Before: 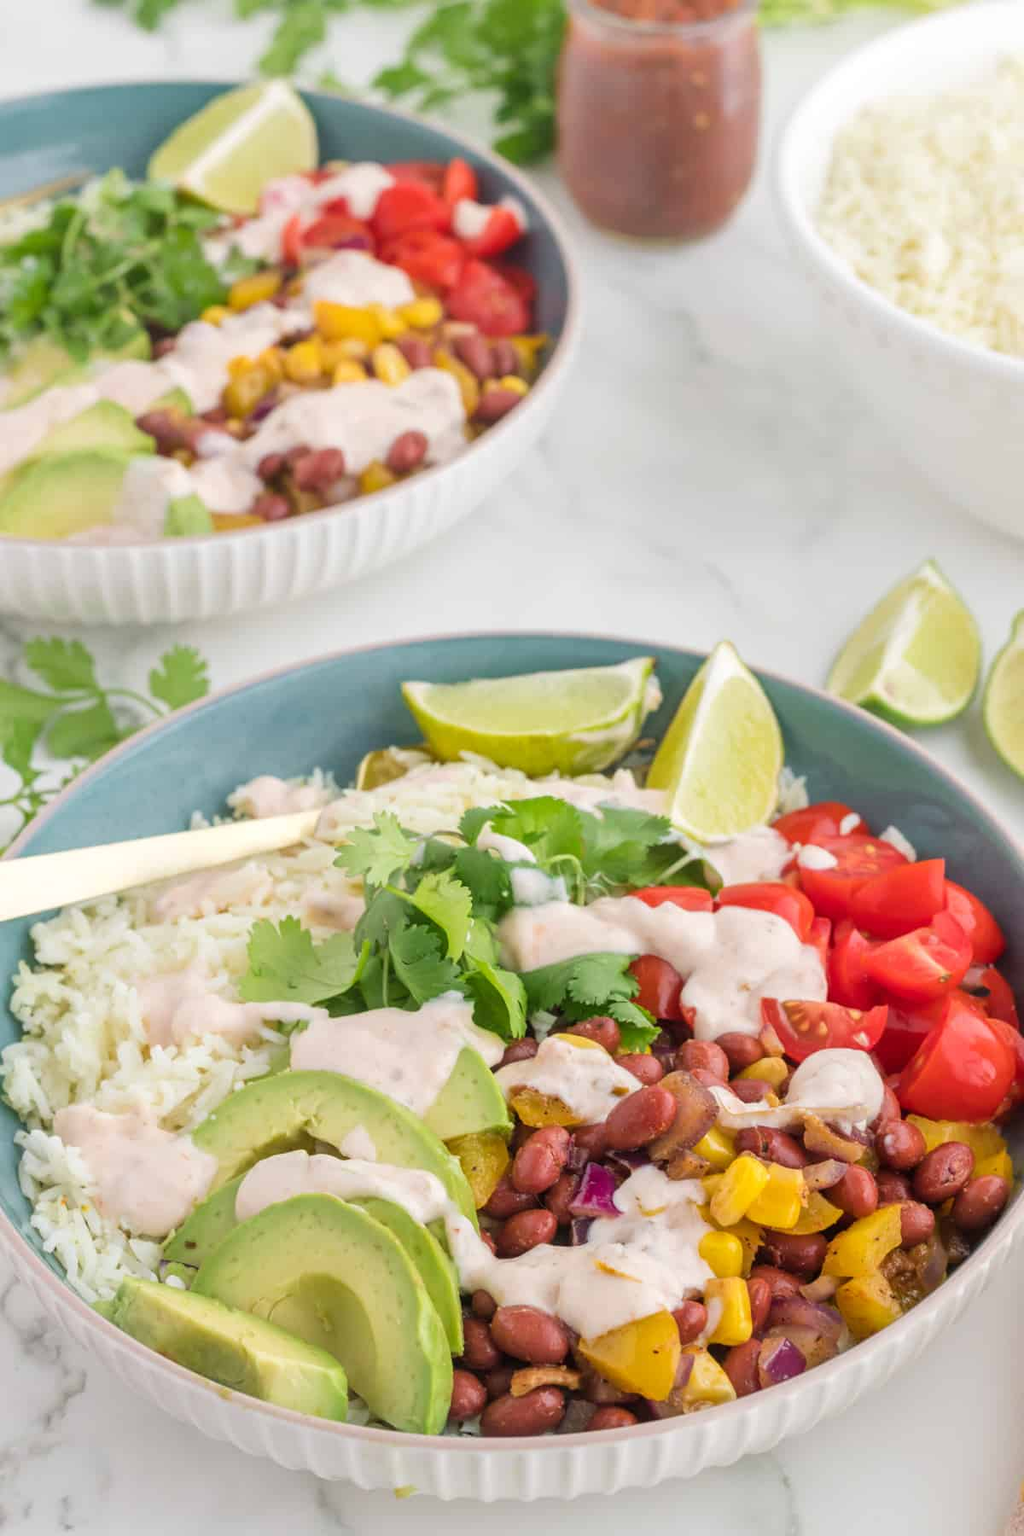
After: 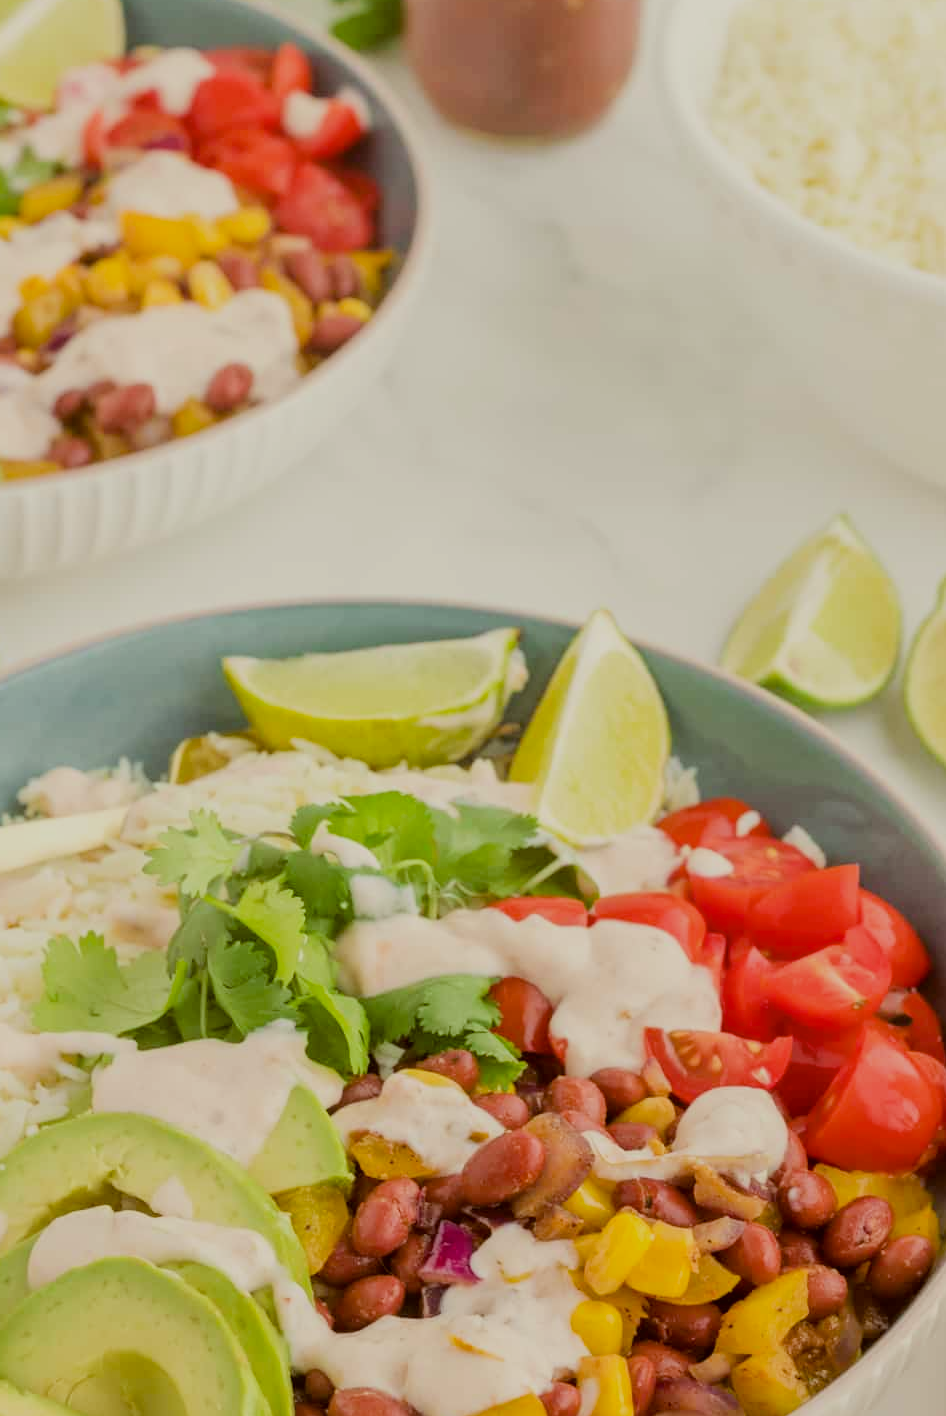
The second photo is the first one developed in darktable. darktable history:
crop and rotate: left 20.74%, top 7.912%, right 0.375%, bottom 13.378%
filmic rgb: black relative exposure -7.65 EV, white relative exposure 4.56 EV, hardness 3.61
color balance: lift [1.001, 1.007, 1, 0.993], gamma [1.023, 1.026, 1.01, 0.974], gain [0.964, 1.059, 1.073, 0.927]
